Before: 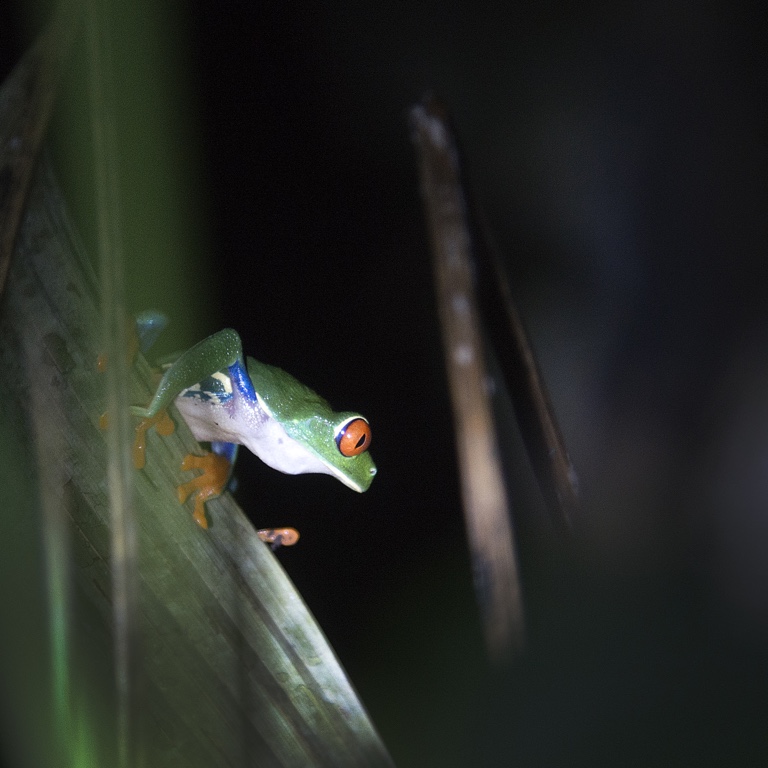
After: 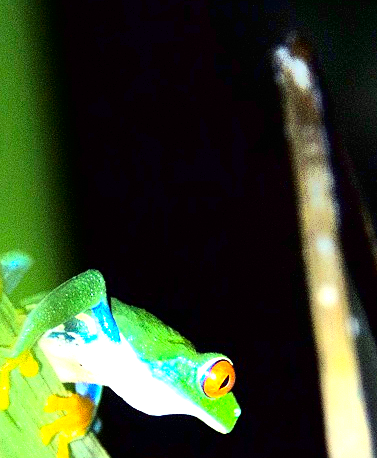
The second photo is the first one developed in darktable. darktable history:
tone curve: curves: ch0 [(0, 0) (0.003, 0) (0.011, 0.001) (0.025, 0.002) (0.044, 0.004) (0.069, 0.006) (0.1, 0.009) (0.136, 0.03) (0.177, 0.076) (0.224, 0.13) (0.277, 0.202) (0.335, 0.28) (0.399, 0.367) (0.468, 0.46) (0.543, 0.562) (0.623, 0.67) (0.709, 0.787) (0.801, 0.889) (0.898, 0.972) (1, 1)], color space Lab, independent channels, preserve colors none
color correction: highlights a* -10.74, highlights b* 9.89, saturation 1.72
crop: left 17.777%, top 7.756%, right 33.095%, bottom 32.518%
sharpen: amount 0.209
shadows and highlights: soften with gaussian
exposure: black level correction 0.001, exposure 1.652 EV, compensate highlight preservation false
tone equalizer: -8 EV -1.1 EV, -7 EV -0.987 EV, -6 EV -0.903 EV, -5 EV -0.594 EV, -3 EV 0.544 EV, -2 EV 0.848 EV, -1 EV 1 EV, +0 EV 1.06 EV
